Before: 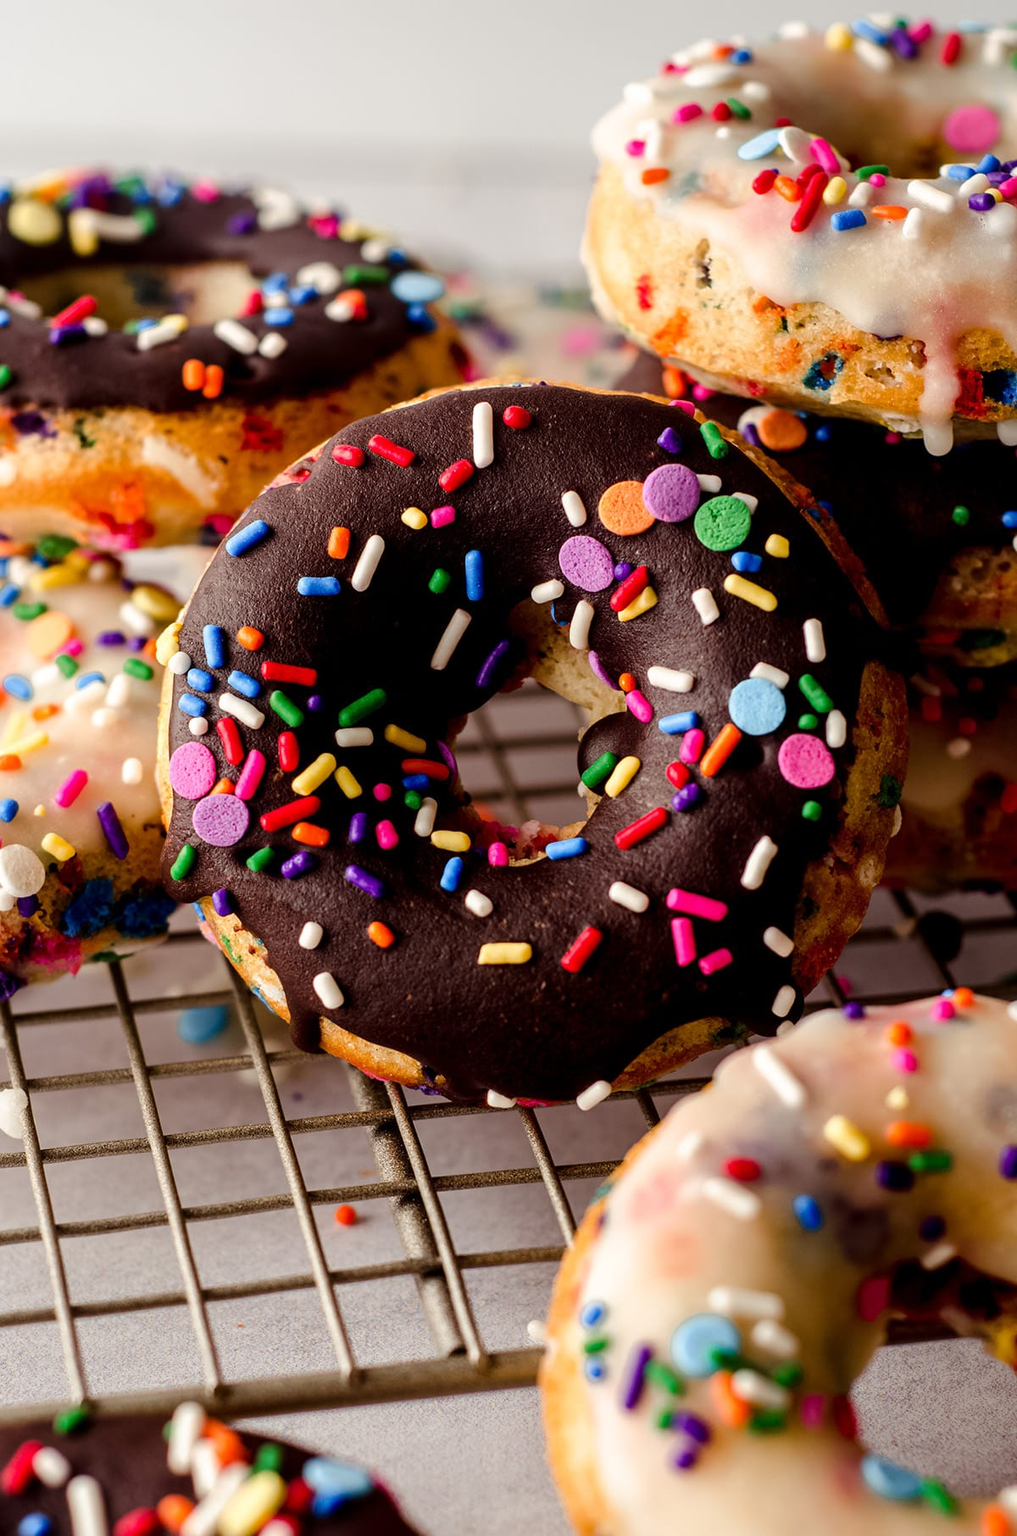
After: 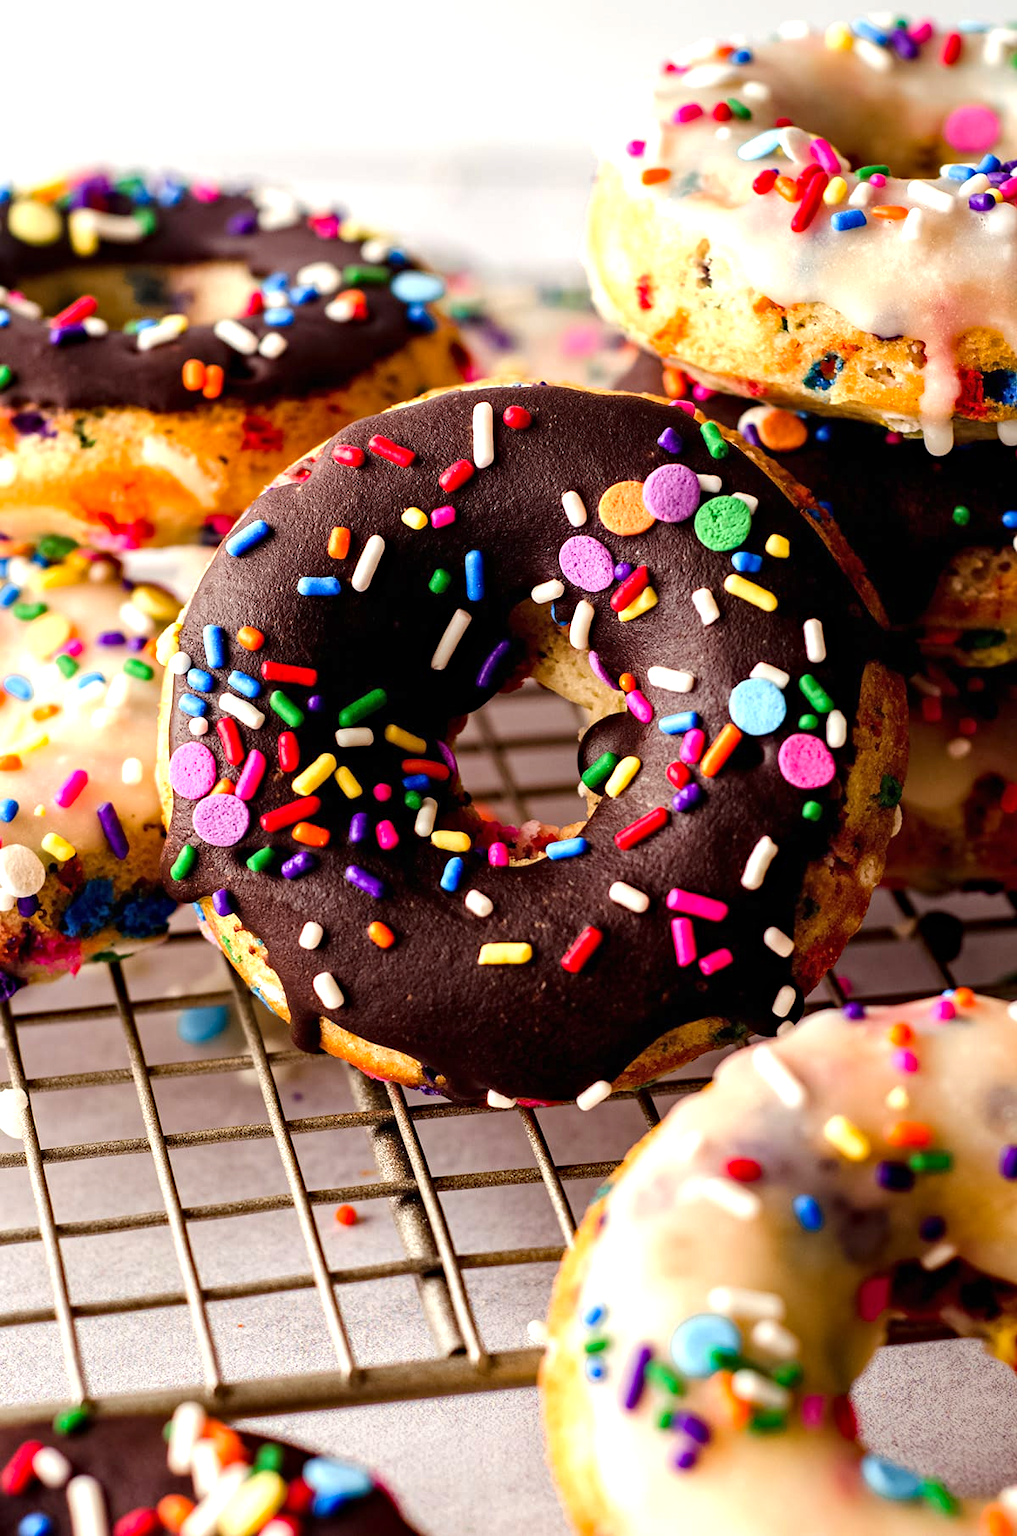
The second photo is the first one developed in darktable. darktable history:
exposure: black level correction 0, exposure 0.696 EV, compensate highlight preservation false
haze removal: compatibility mode true, adaptive false
